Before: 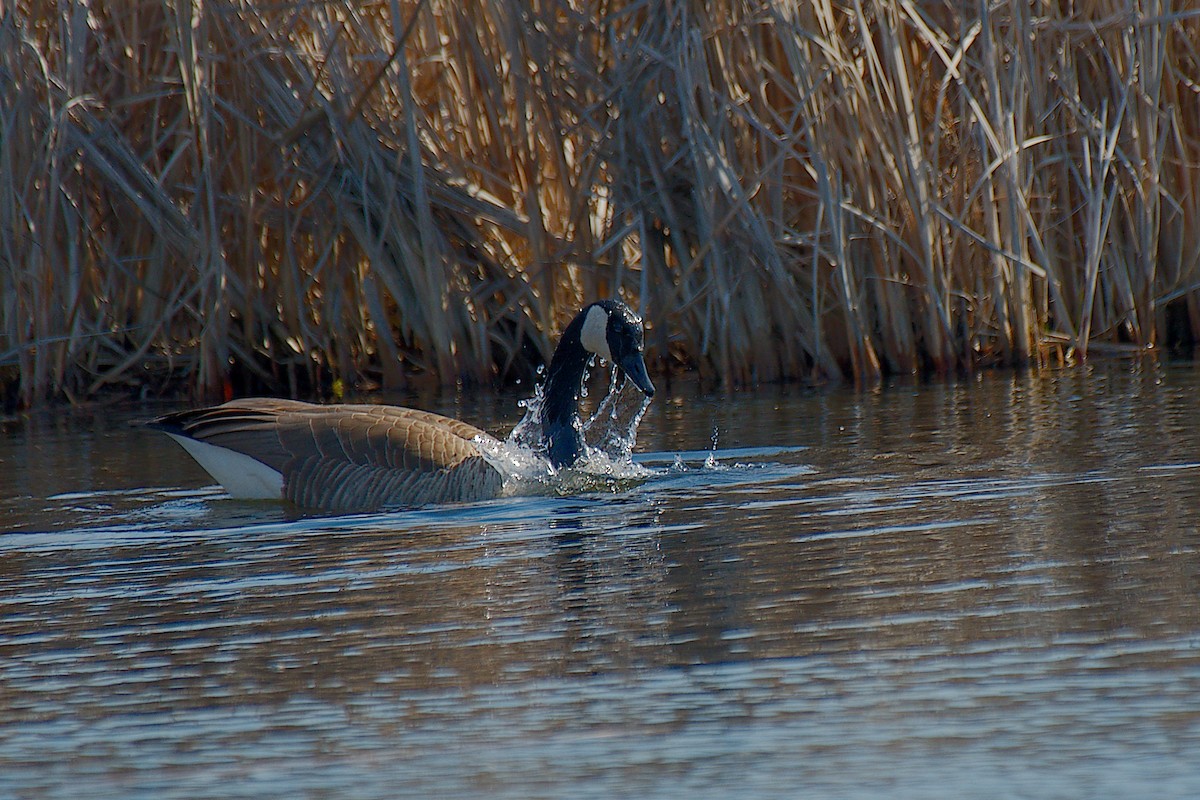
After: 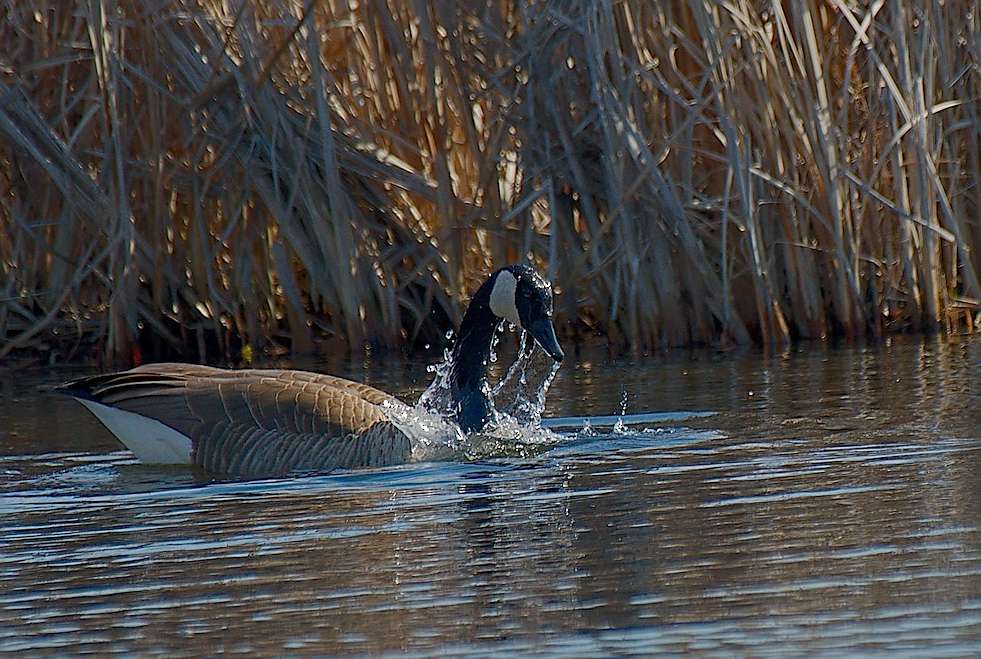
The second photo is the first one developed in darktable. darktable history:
crop and rotate: left 7.612%, top 4.384%, right 10.592%, bottom 13.205%
sharpen: on, module defaults
